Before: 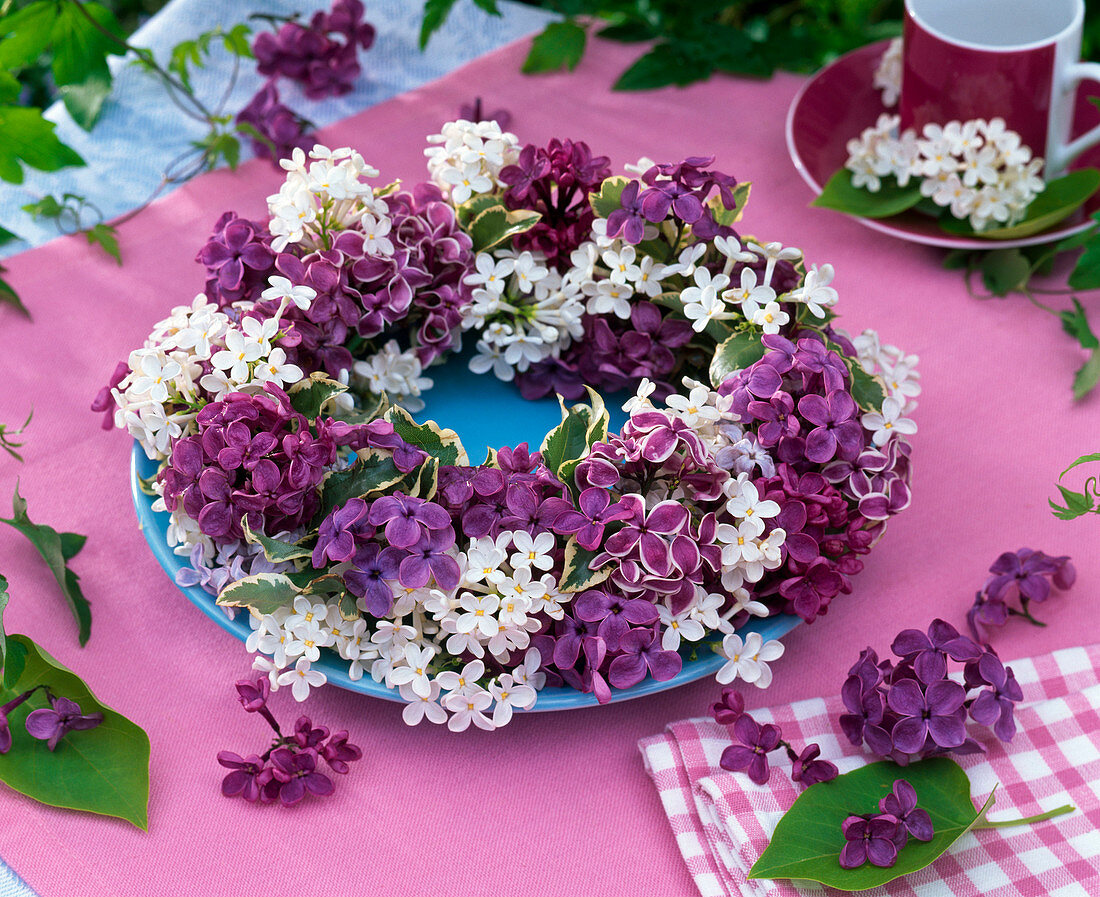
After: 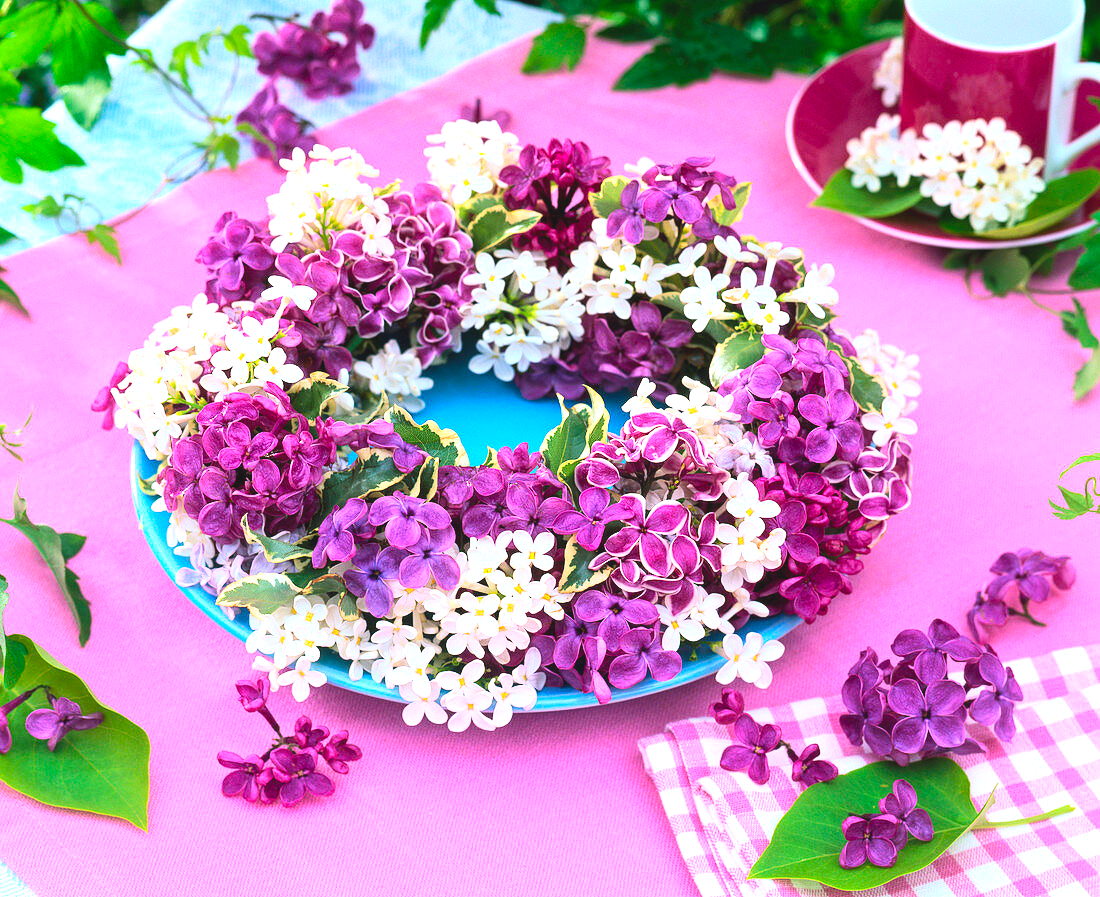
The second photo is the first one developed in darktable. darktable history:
exposure: black level correction -0.002, exposure 0.711 EV, compensate highlight preservation false
contrast brightness saturation: contrast 0.237, brightness 0.264, saturation 0.389
